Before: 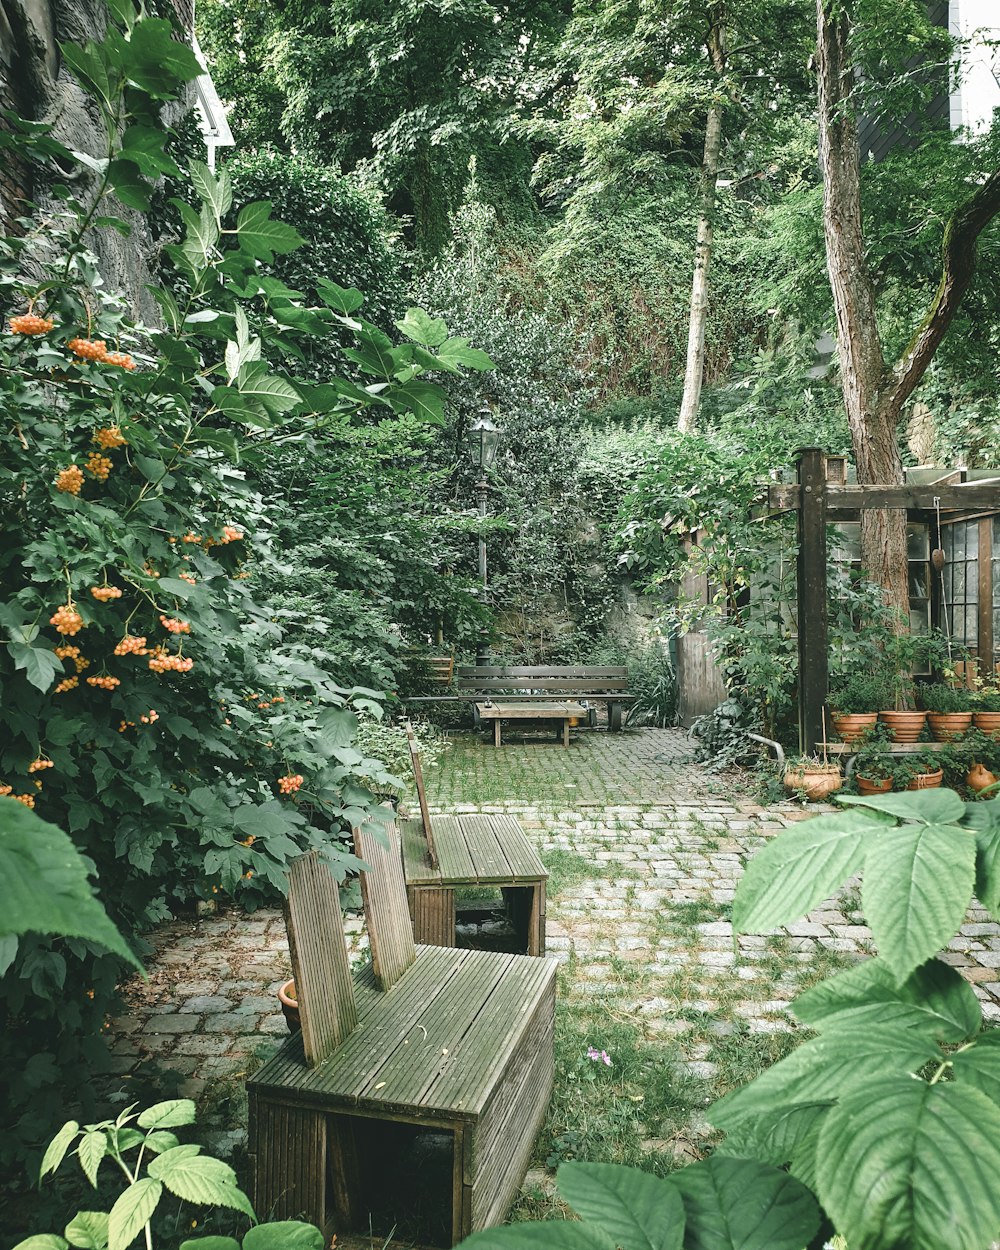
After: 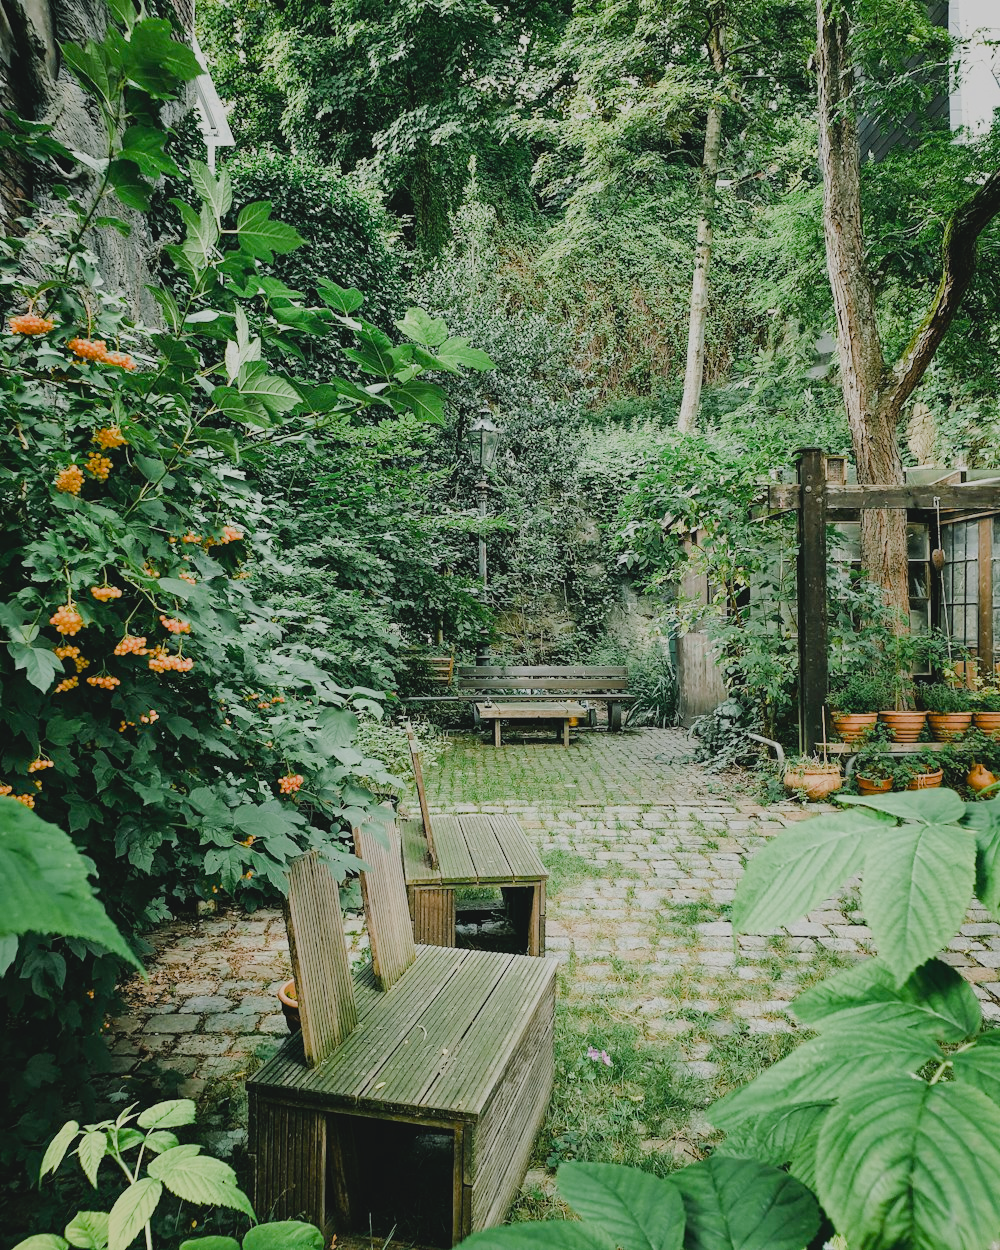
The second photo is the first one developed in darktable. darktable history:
filmic rgb: black relative exposure -6.98 EV, white relative exposure 5.63 EV, hardness 2.86
contrast brightness saturation: contrast -0.11
color balance rgb: global offset › luminance -0.51%, perceptual saturation grading › global saturation 27.53%, perceptual saturation grading › highlights -25%, perceptual saturation grading › shadows 25%, perceptual brilliance grading › highlights 6.62%, perceptual brilliance grading › mid-tones 17.07%, perceptual brilliance grading › shadows -5.23%
